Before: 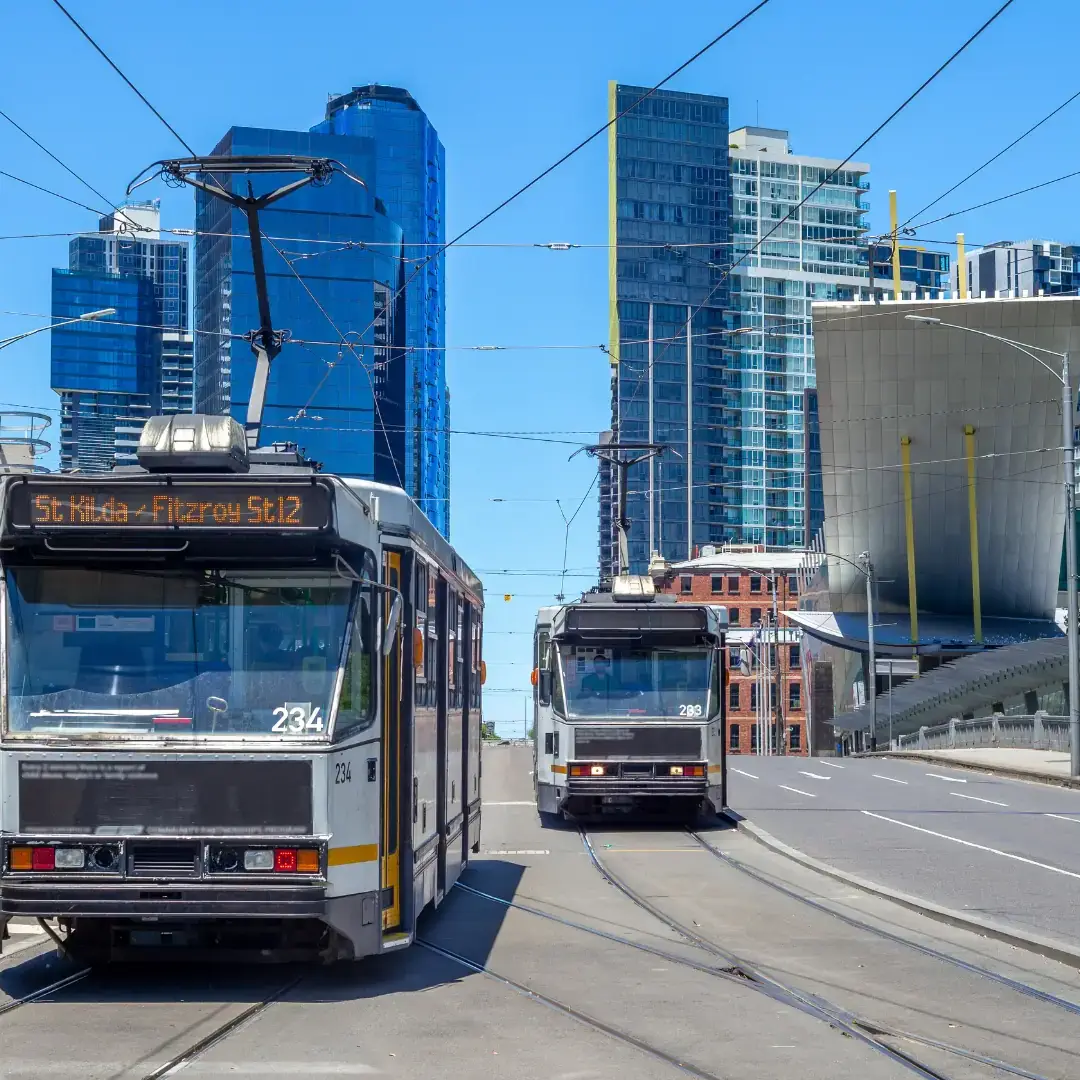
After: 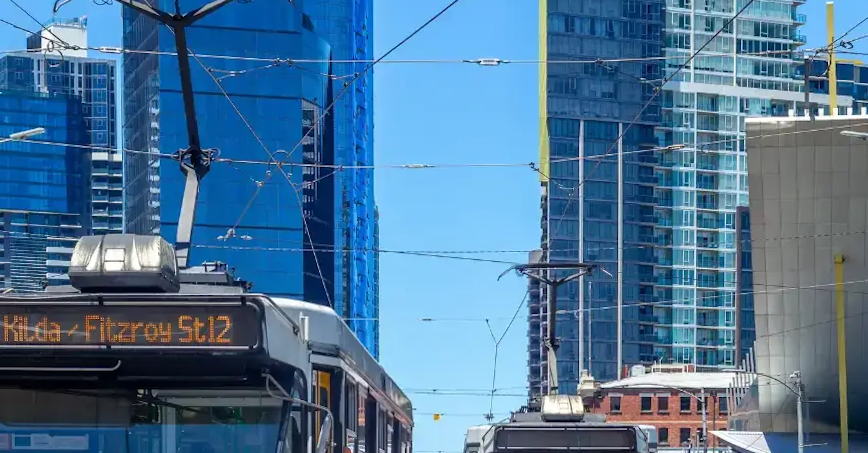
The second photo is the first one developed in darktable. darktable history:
rotate and perspective: lens shift (vertical) 0.048, lens shift (horizontal) -0.024, automatic cropping off
crop: left 7.036%, top 18.398%, right 14.379%, bottom 40.043%
